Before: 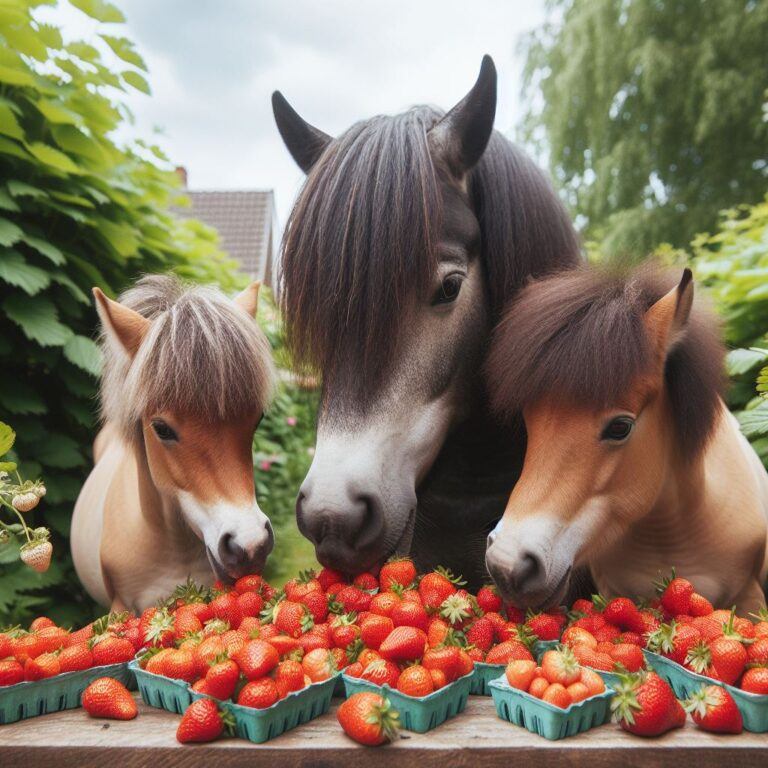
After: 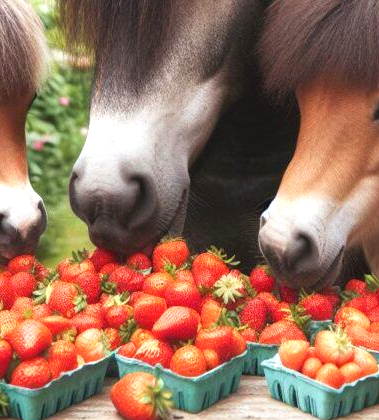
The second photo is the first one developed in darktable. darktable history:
crop: left 29.672%, top 41.786%, right 20.851%, bottom 3.487%
exposure: exposure 0.574 EV, compensate highlight preservation false
